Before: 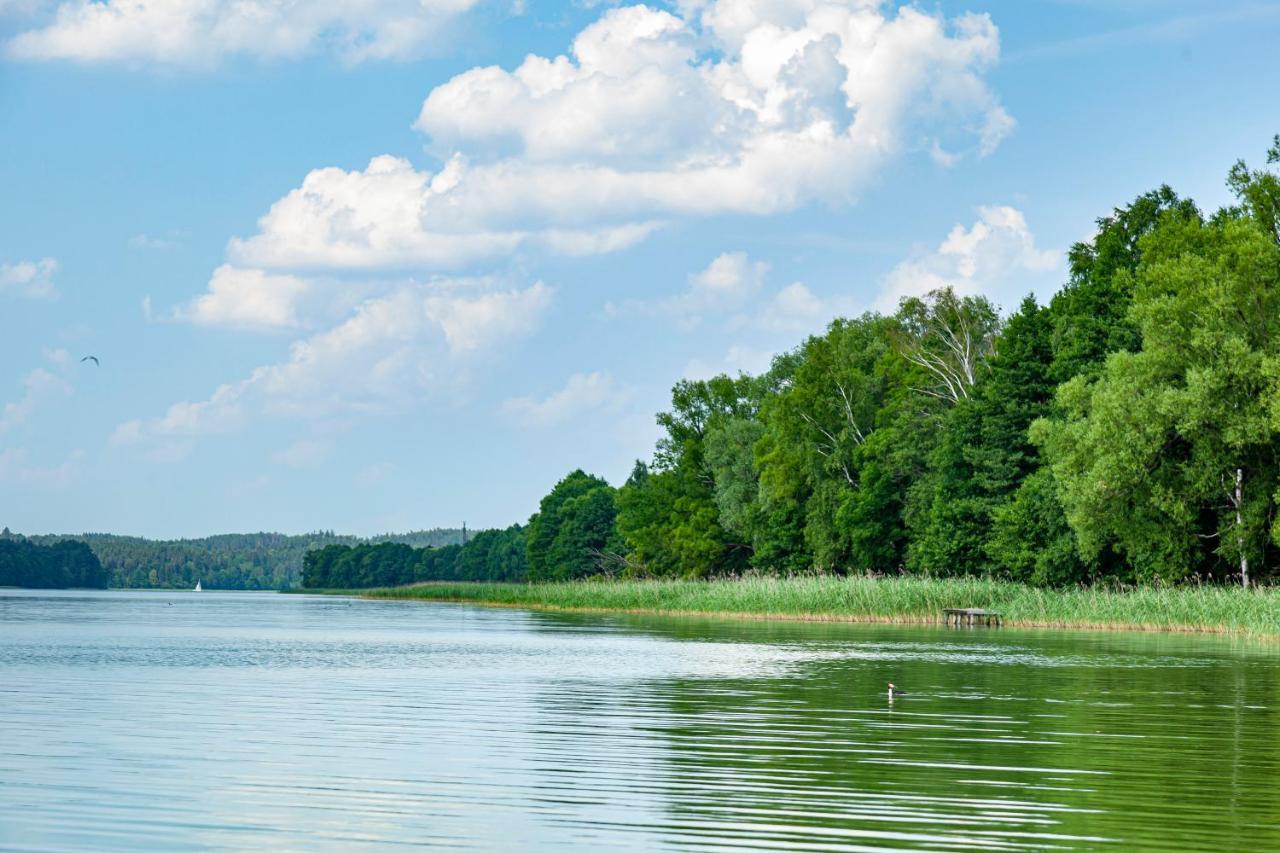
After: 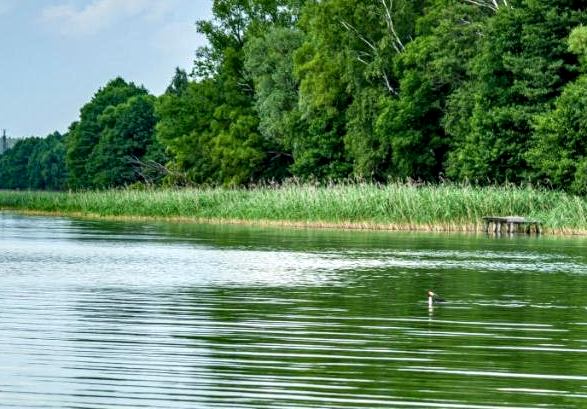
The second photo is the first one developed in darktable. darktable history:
local contrast: detail 142%
crop: left 35.974%, top 45.983%, right 18.092%, bottom 5.961%
